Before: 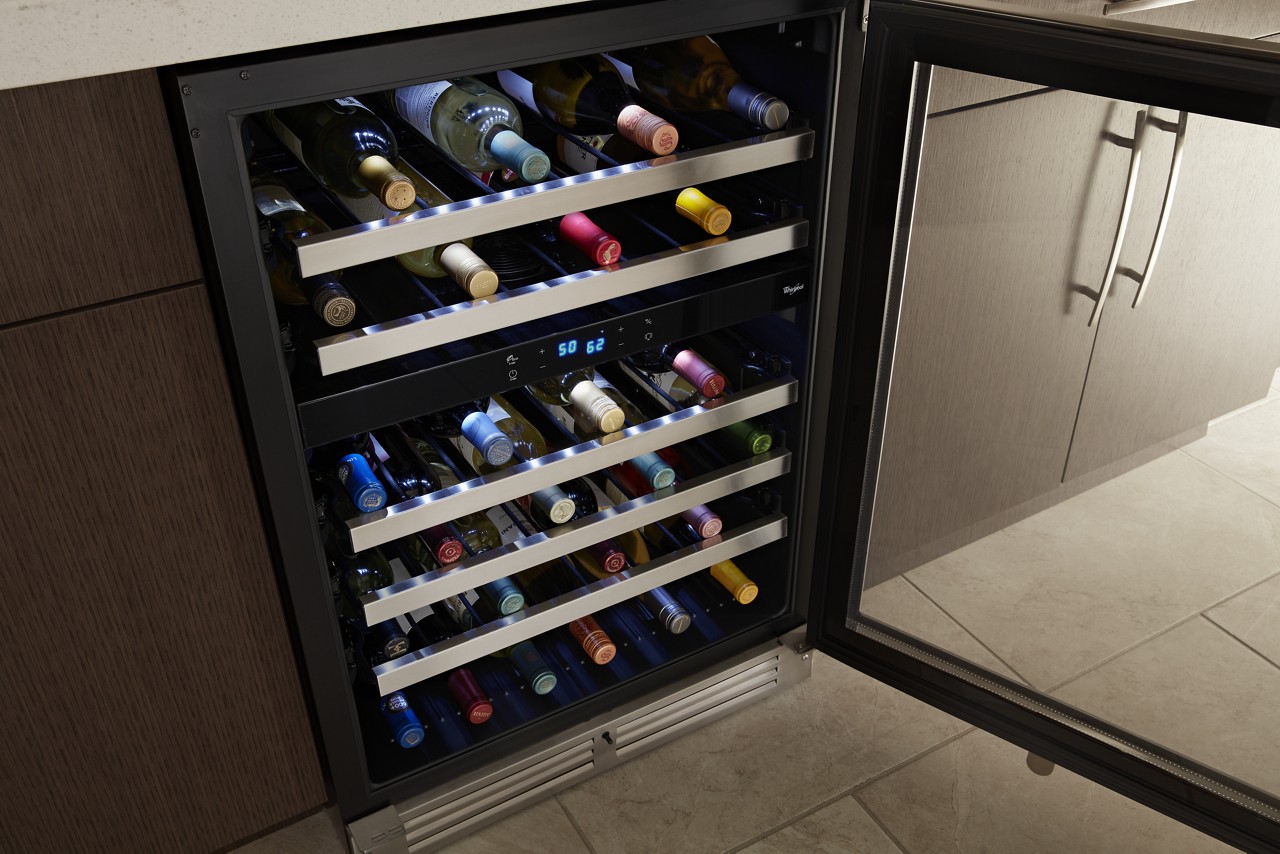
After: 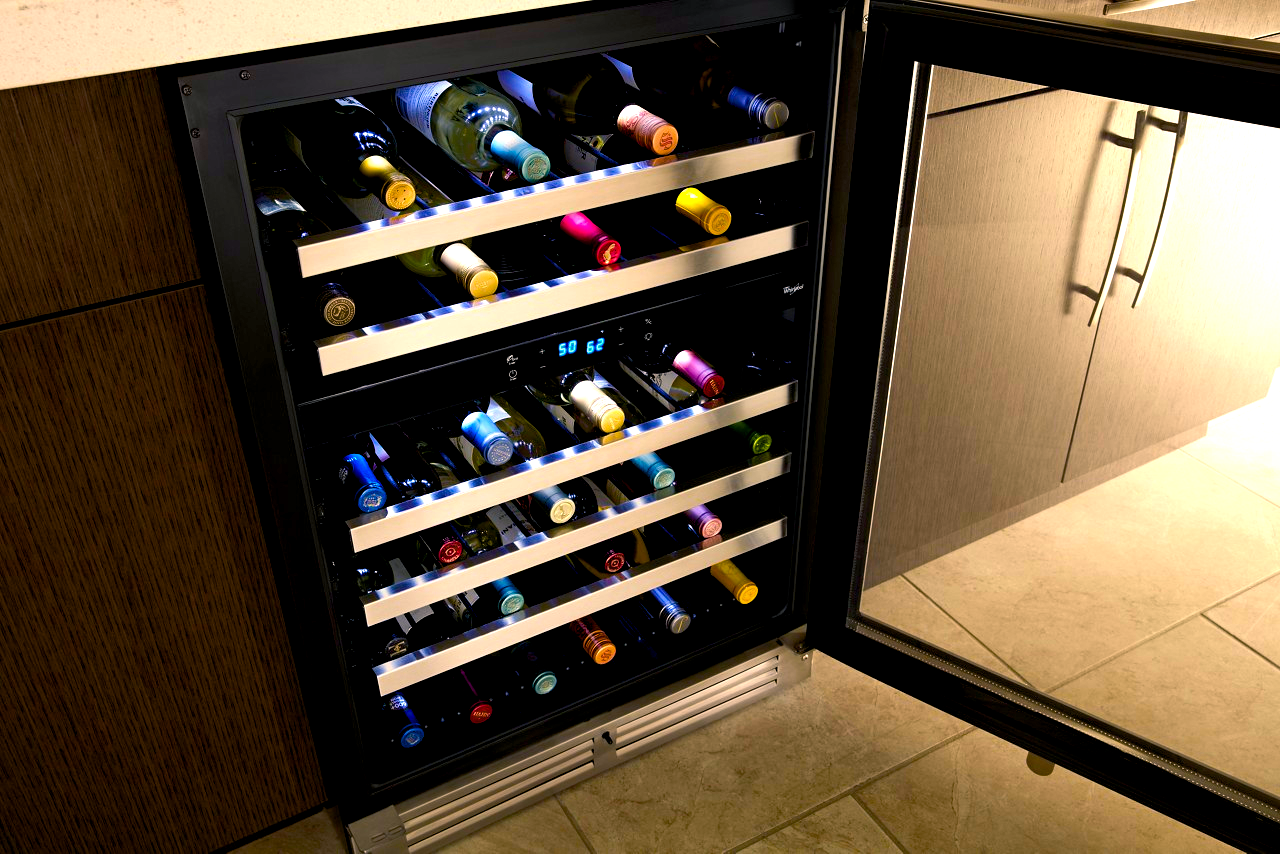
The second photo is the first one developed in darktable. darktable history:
tone equalizer: -8 EV -0.379 EV, -7 EV -0.423 EV, -6 EV -0.319 EV, -5 EV -0.227 EV, -3 EV 0.223 EV, -2 EV 0.312 EV, -1 EV 0.402 EV, +0 EV 0.387 EV, edges refinement/feathering 500, mask exposure compensation -1.57 EV, preserve details no
color balance rgb: shadows lift › chroma 2.007%, shadows lift › hue 246.85°, highlights gain › chroma 3.174%, highlights gain › hue 55.35°, global offset › luminance -0.847%, linear chroma grading › global chroma 15.355%, perceptual saturation grading › global saturation 36.198%, perceptual saturation grading › shadows 35.943%, perceptual brilliance grading › global brilliance 17.99%, global vibrance 20%
